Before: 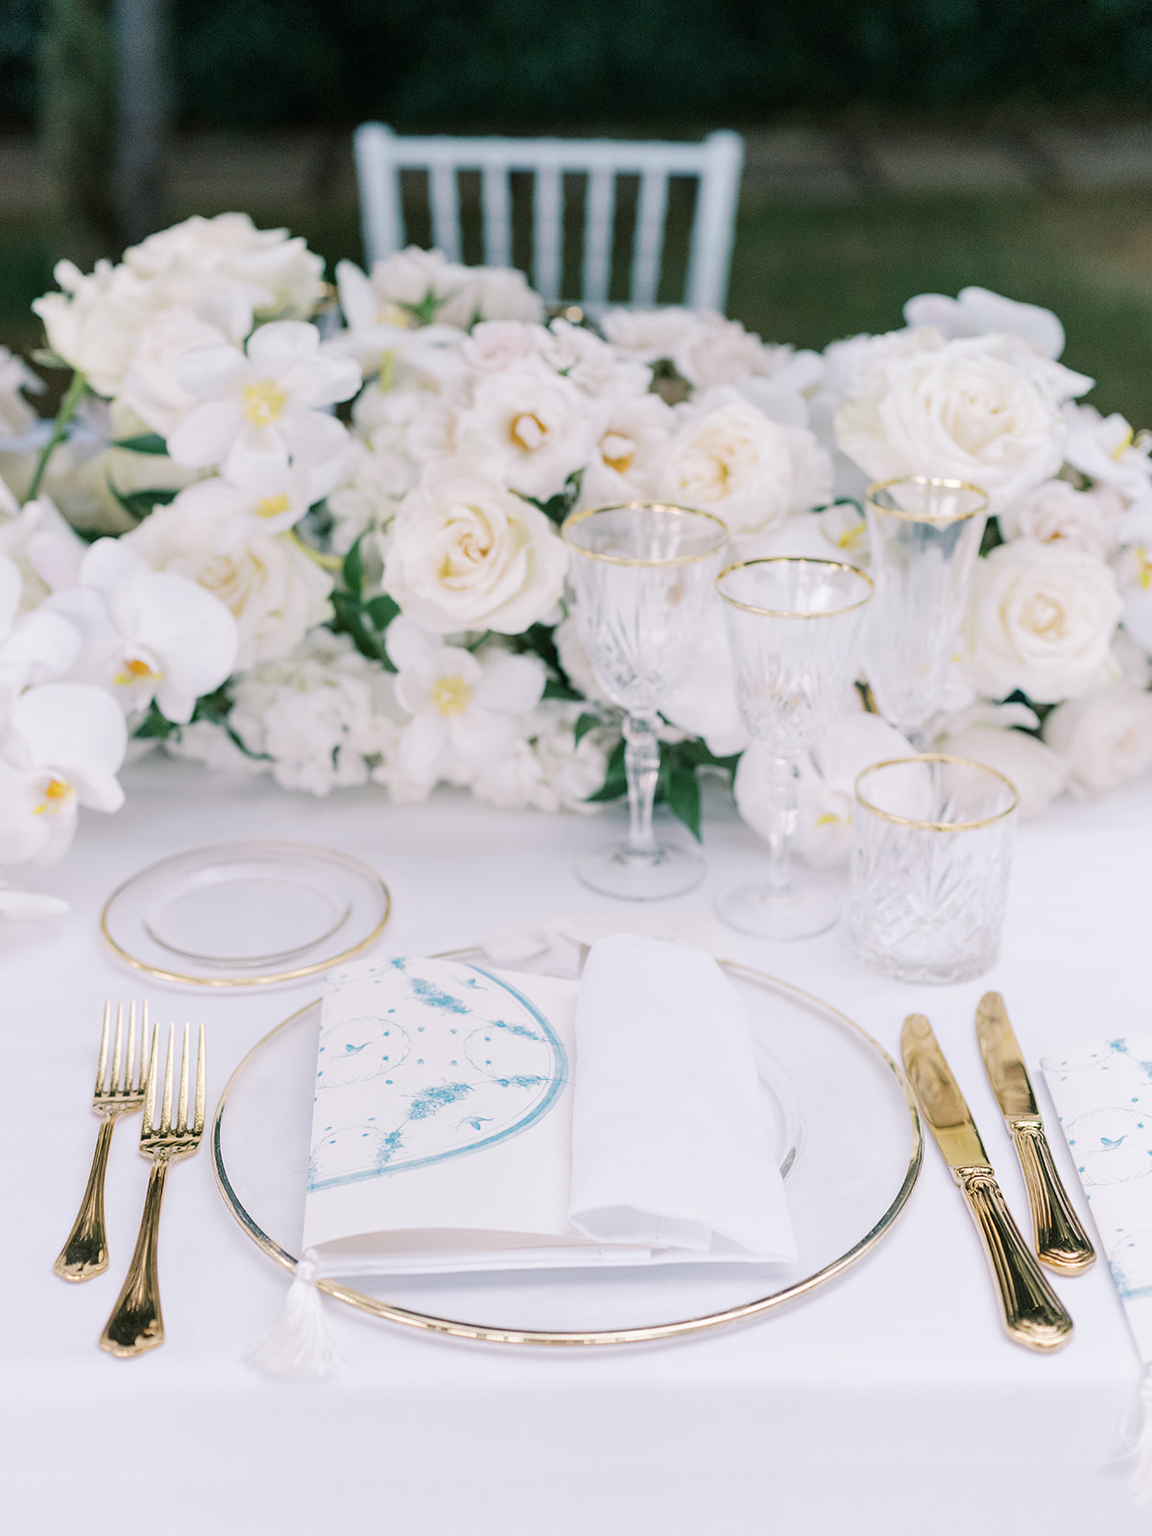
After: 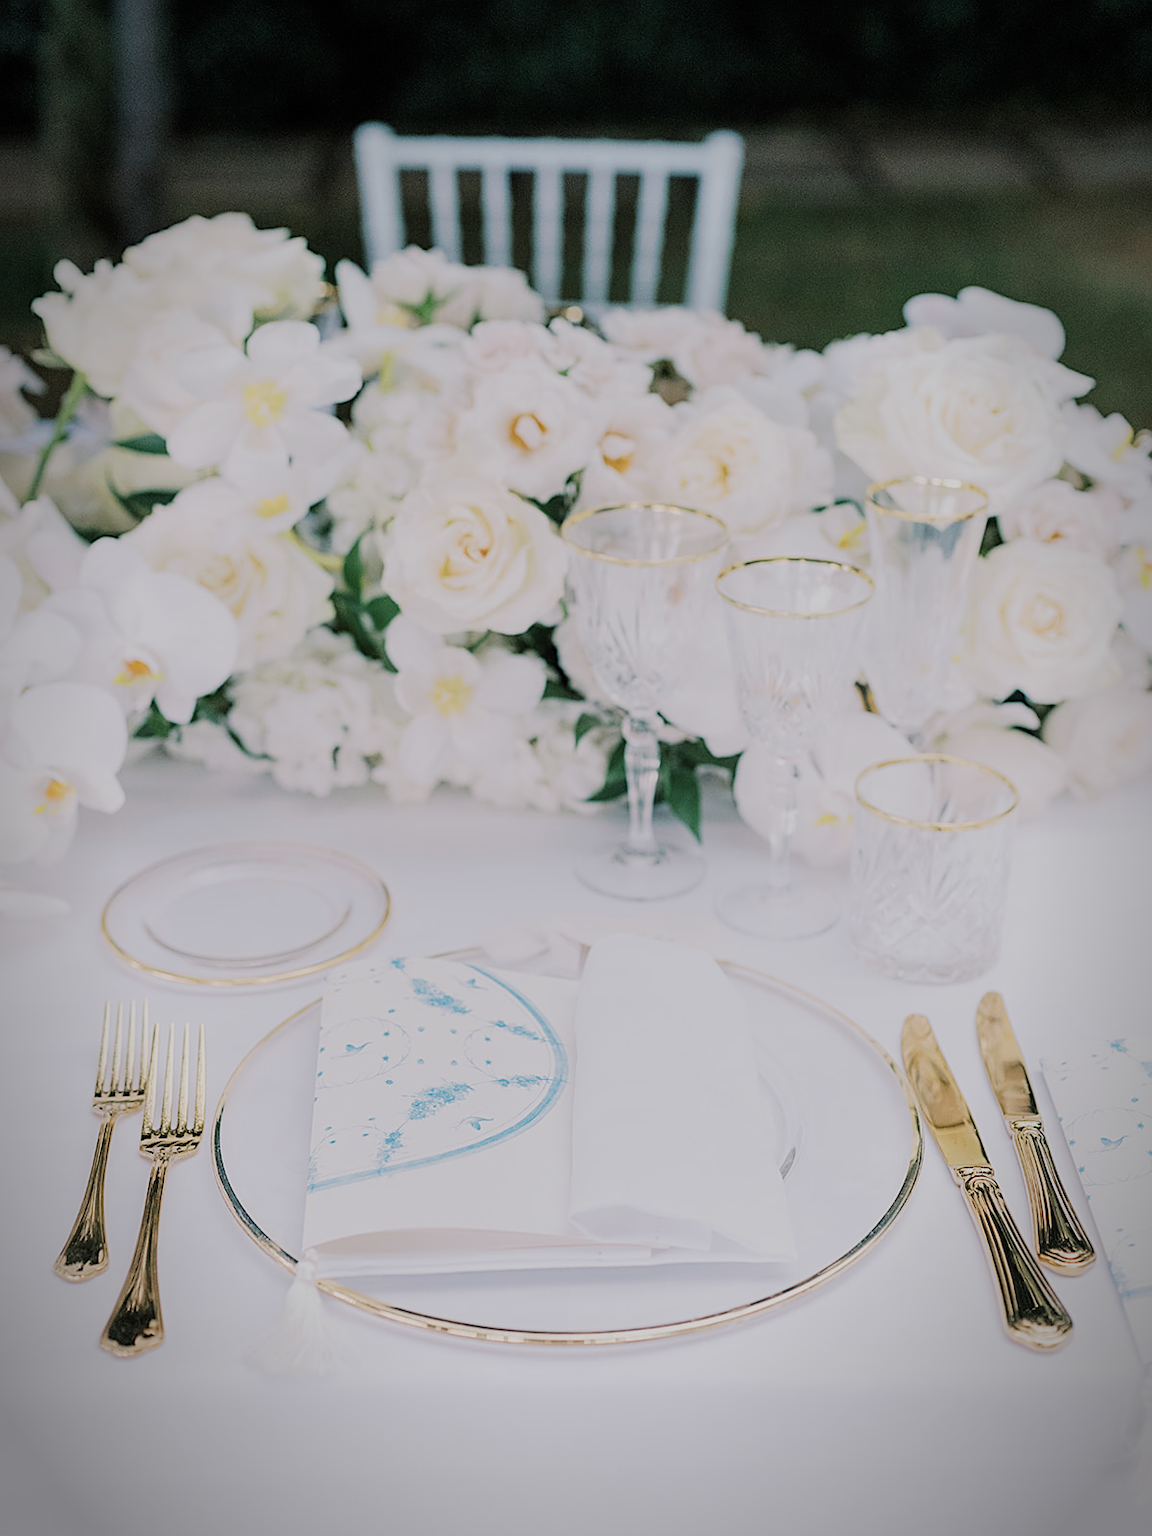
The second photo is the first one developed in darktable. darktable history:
vignetting: brightness -0.584, saturation -0.123, automatic ratio true
sharpen: on, module defaults
filmic rgb: black relative exposure -7.65 EV, white relative exposure 4.56 EV, threshold 5.94 EV, hardness 3.61, color science v5 (2021), contrast in shadows safe, contrast in highlights safe, enable highlight reconstruction true
